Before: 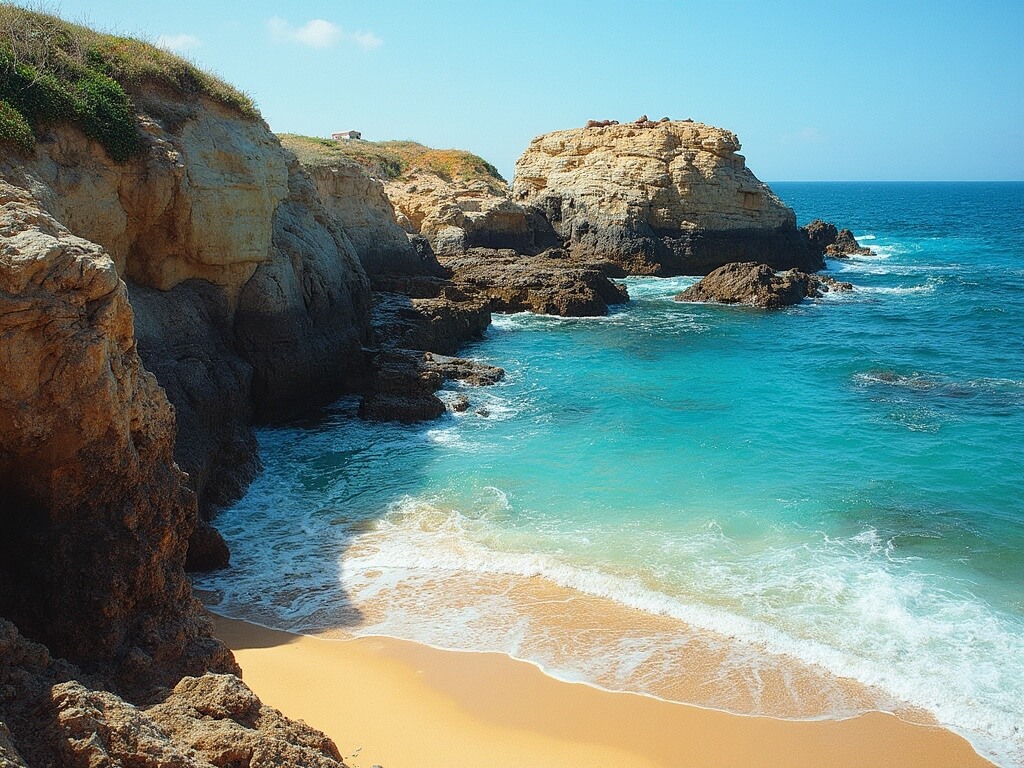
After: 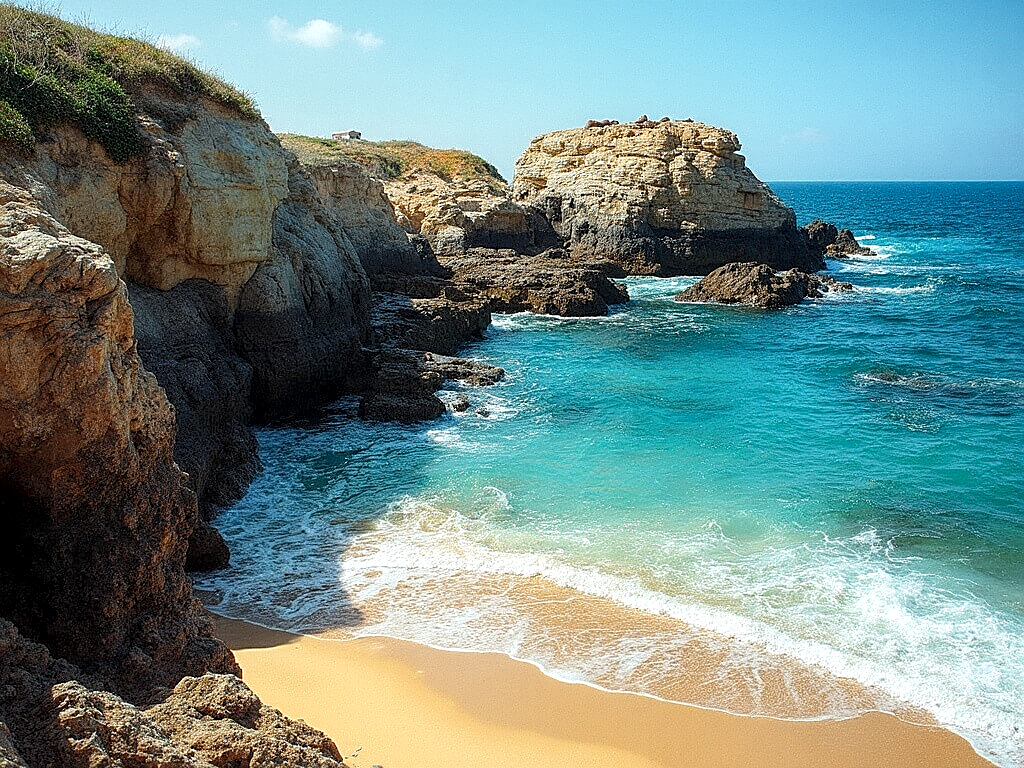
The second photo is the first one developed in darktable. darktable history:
local contrast: highlights 100%, shadows 100%, detail 200%, midtone range 0.2
sharpen: on, module defaults
